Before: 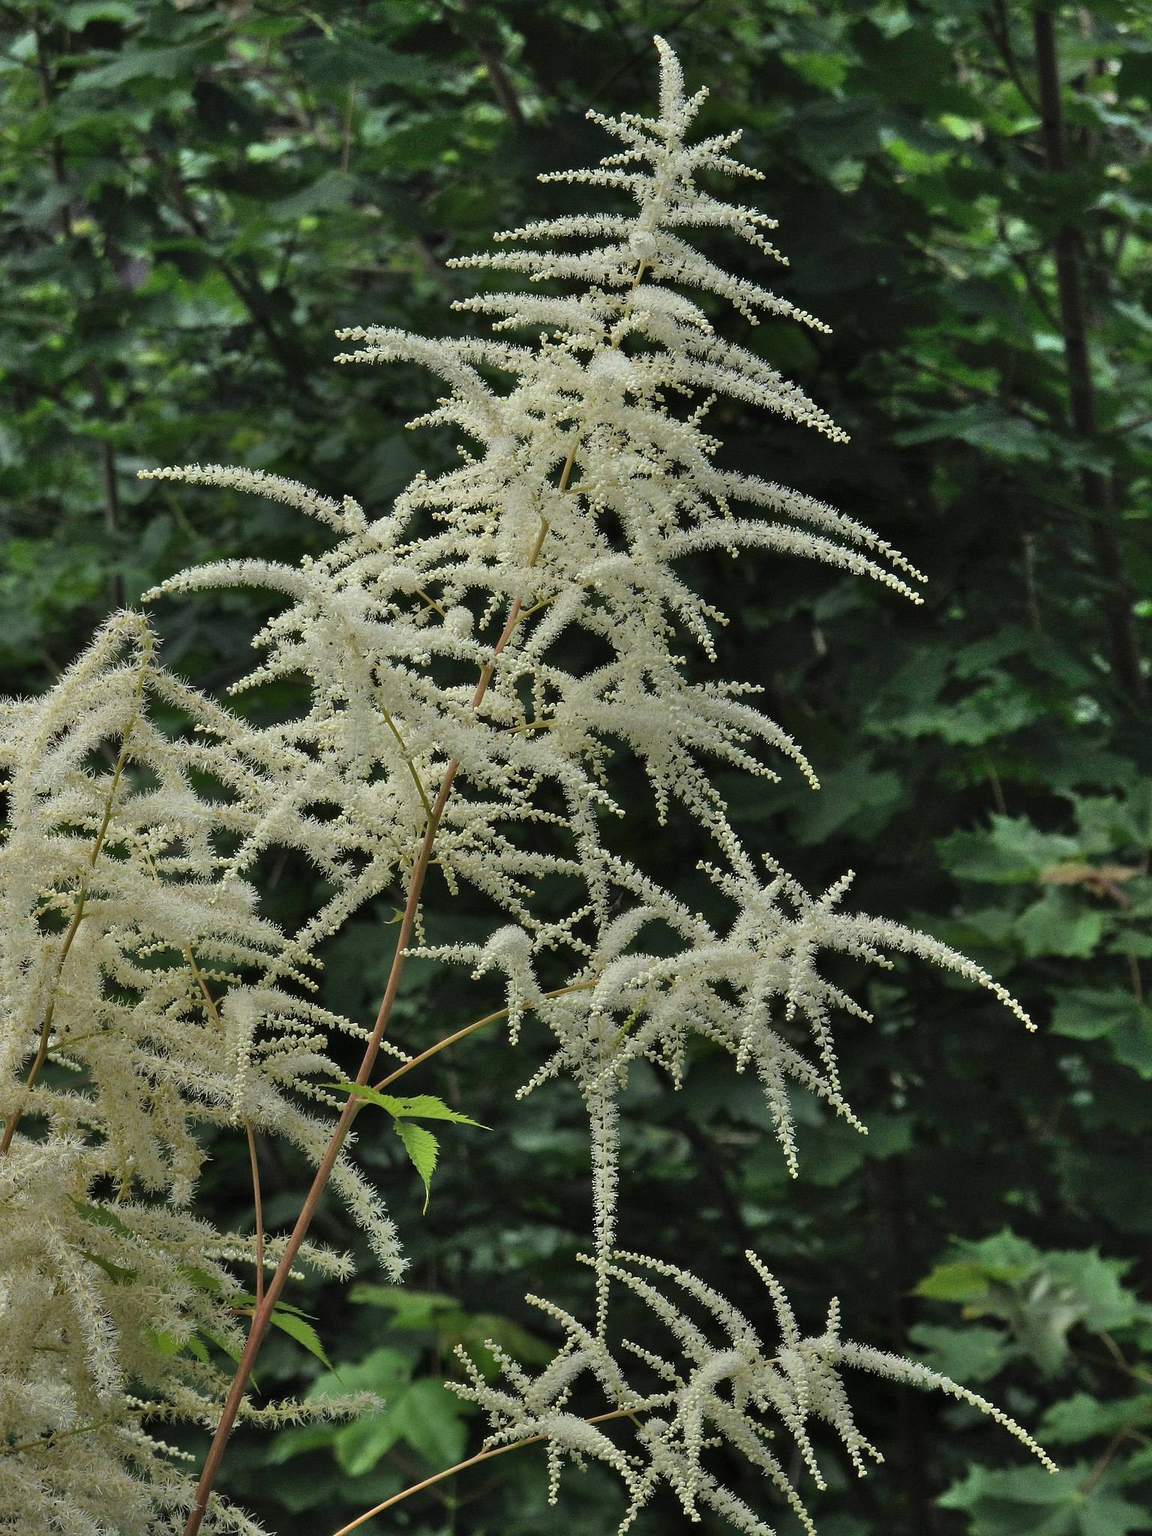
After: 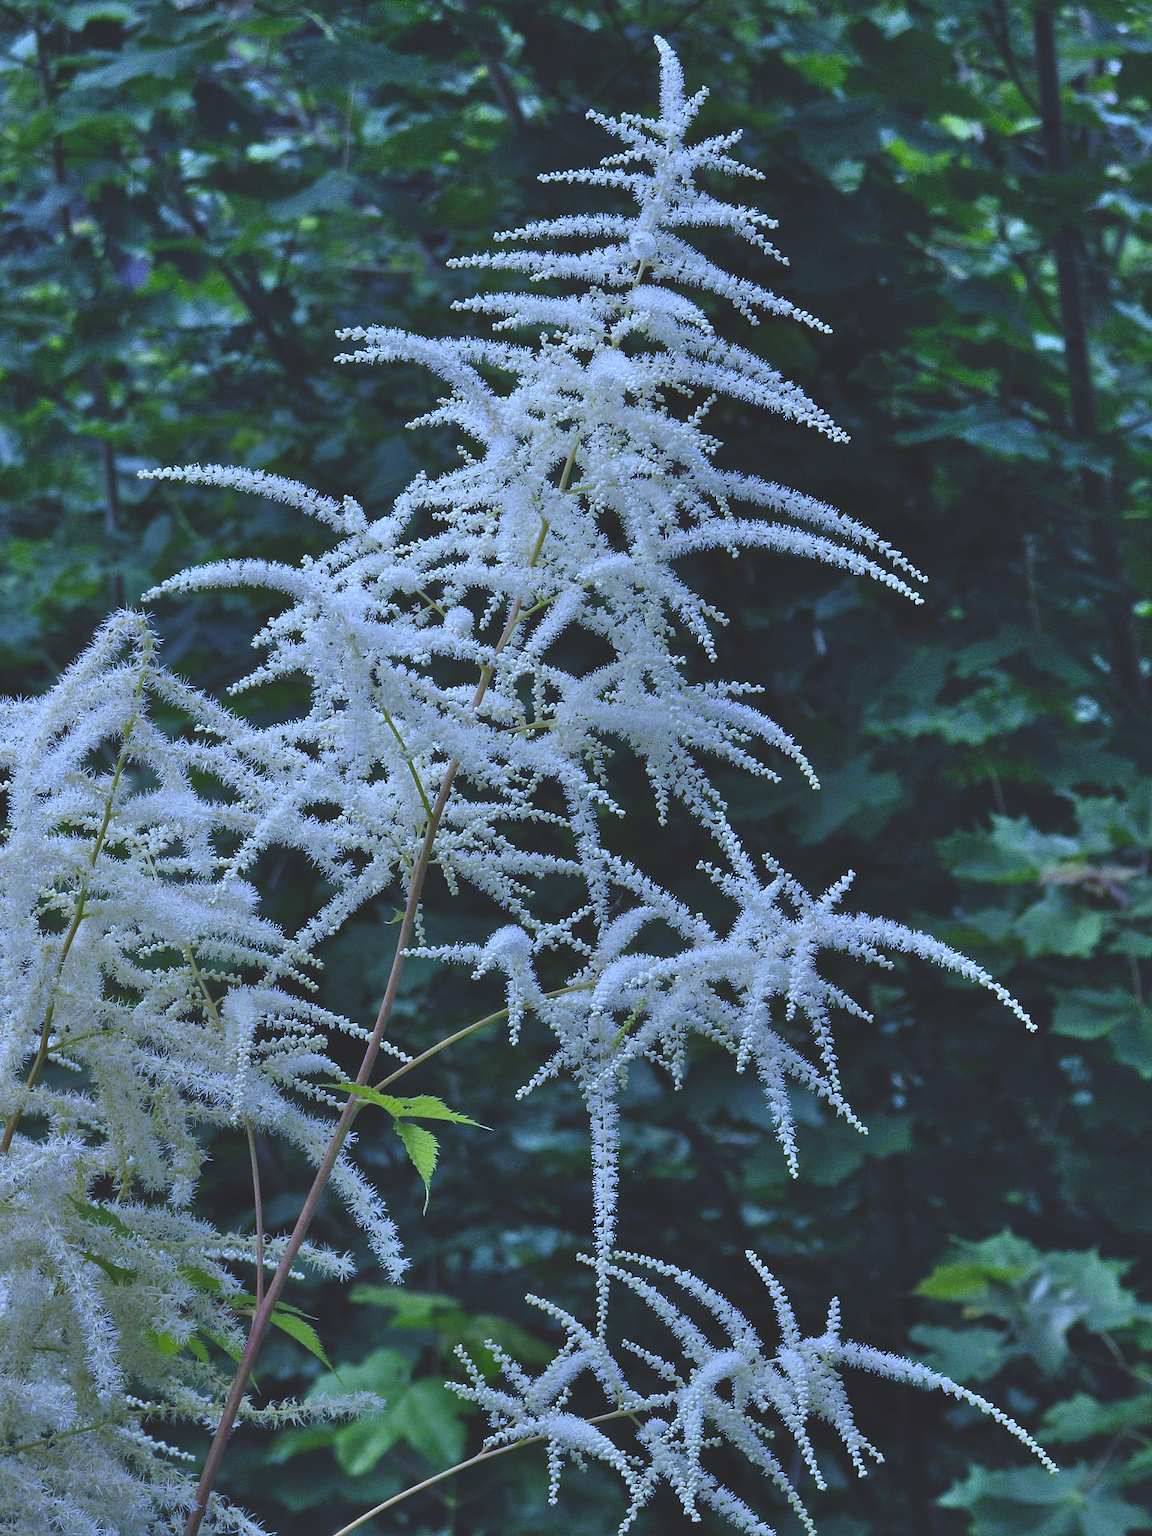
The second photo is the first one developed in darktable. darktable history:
color balance rgb: shadows lift › chroma 2%, shadows lift › hue 247.2°, power › chroma 0.3%, power › hue 25.2°, highlights gain › chroma 3%, highlights gain › hue 60°, global offset › luminance 2%, perceptual saturation grading › global saturation 20%, perceptual saturation grading › highlights -20%, perceptual saturation grading › shadows 30%
white balance: red 0.766, blue 1.537
